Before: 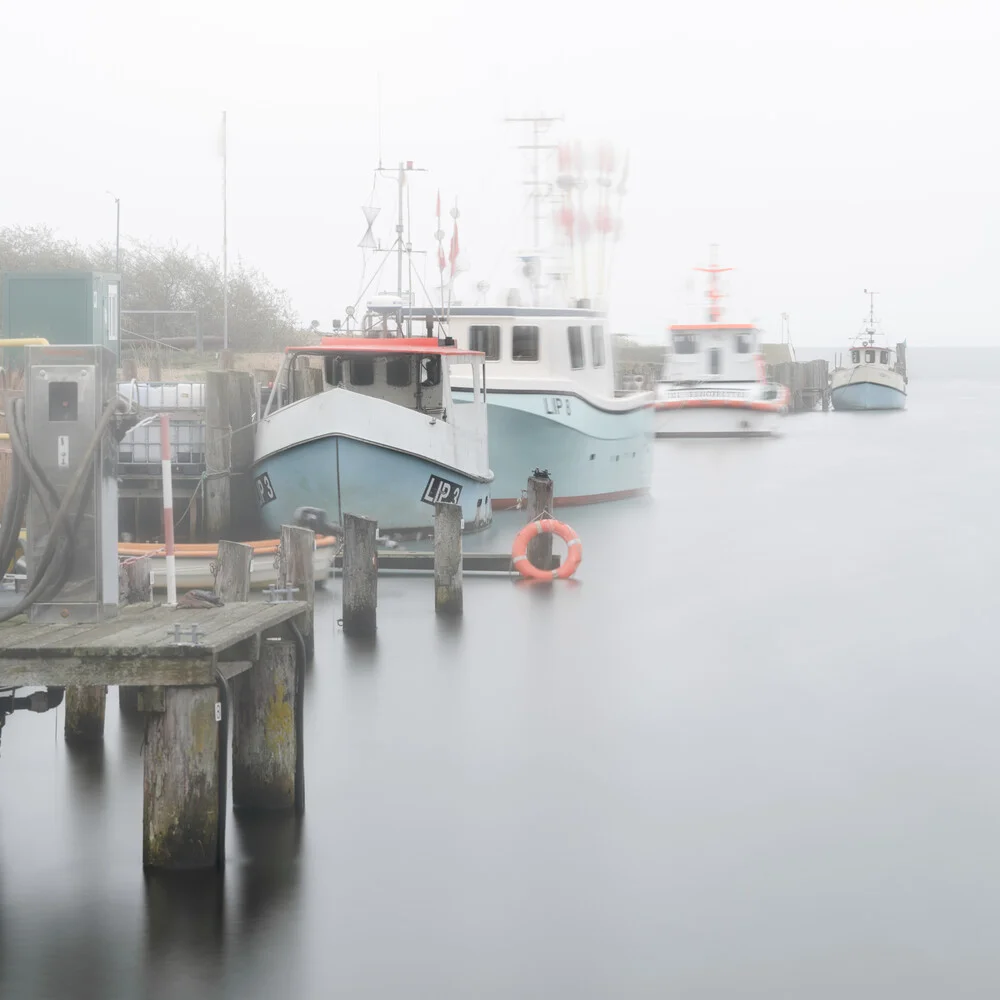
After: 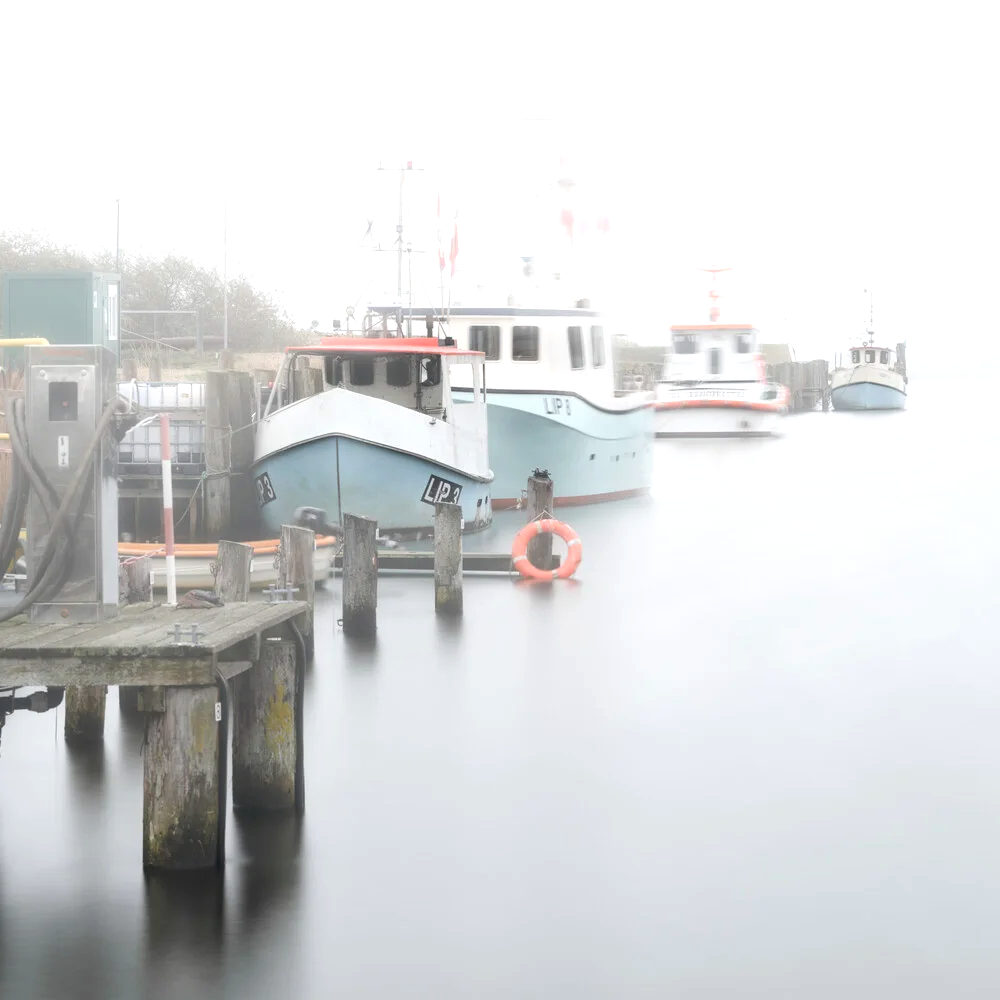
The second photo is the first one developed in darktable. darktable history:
tone equalizer: -8 EV -0.453 EV, -7 EV -0.42 EV, -6 EV -0.313 EV, -5 EV -0.211 EV, -3 EV 0.254 EV, -2 EV 0.317 EV, -1 EV 0.391 EV, +0 EV 0.432 EV
